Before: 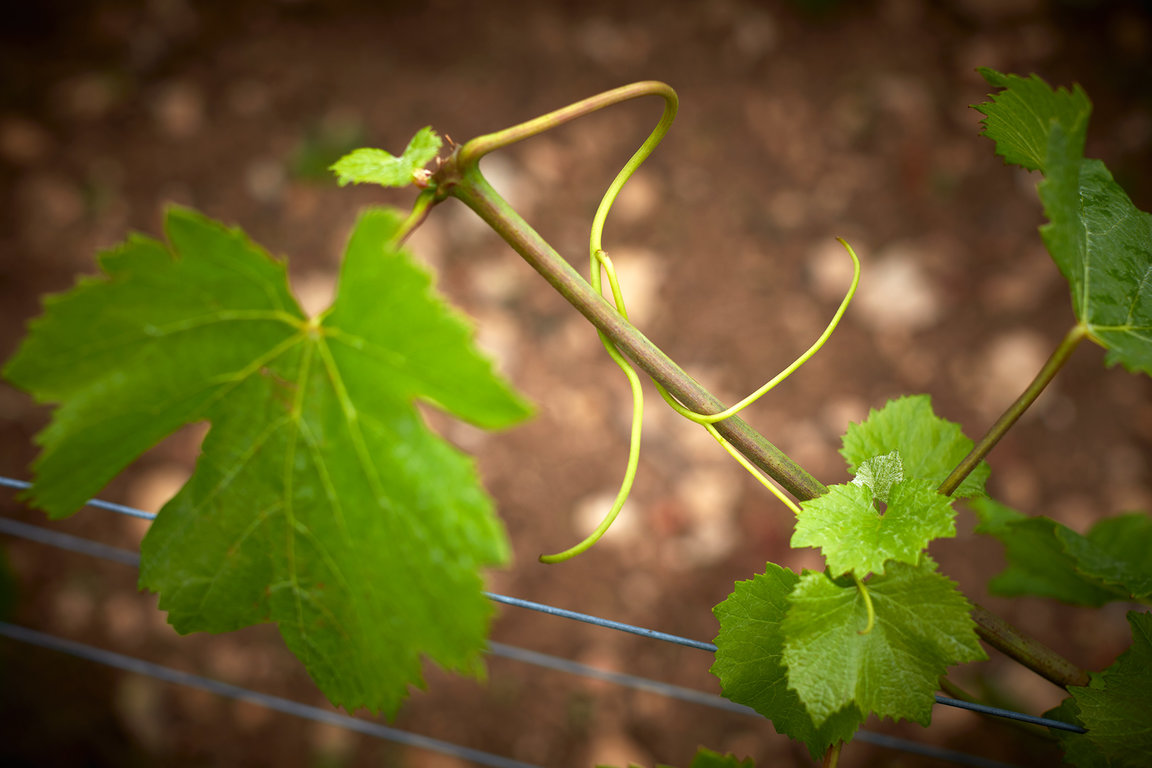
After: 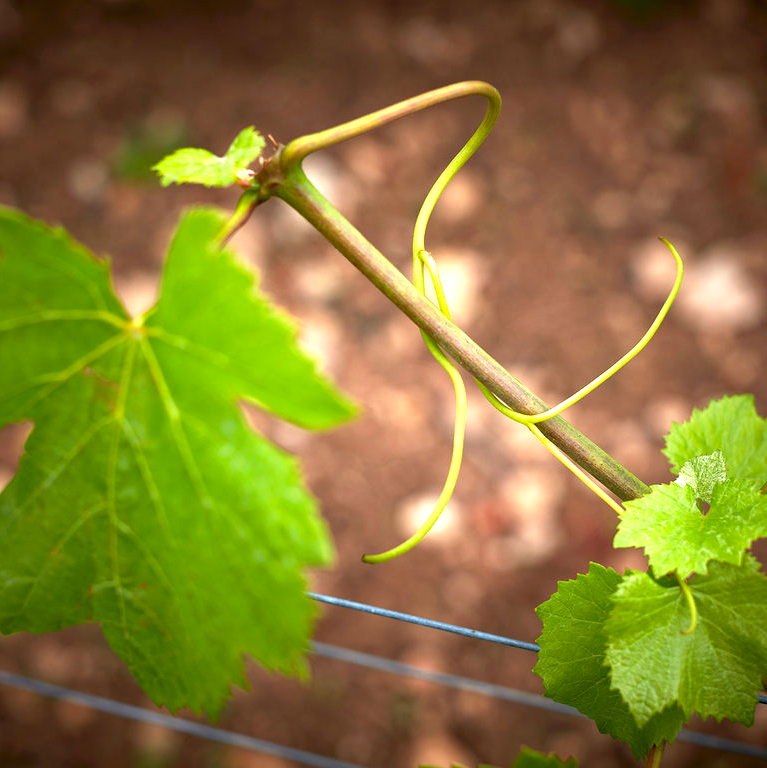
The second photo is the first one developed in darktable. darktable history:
exposure: exposure 0.6 EV, compensate highlight preservation false
crop: left 15.419%, right 17.914%
haze removal: compatibility mode true, adaptive false
